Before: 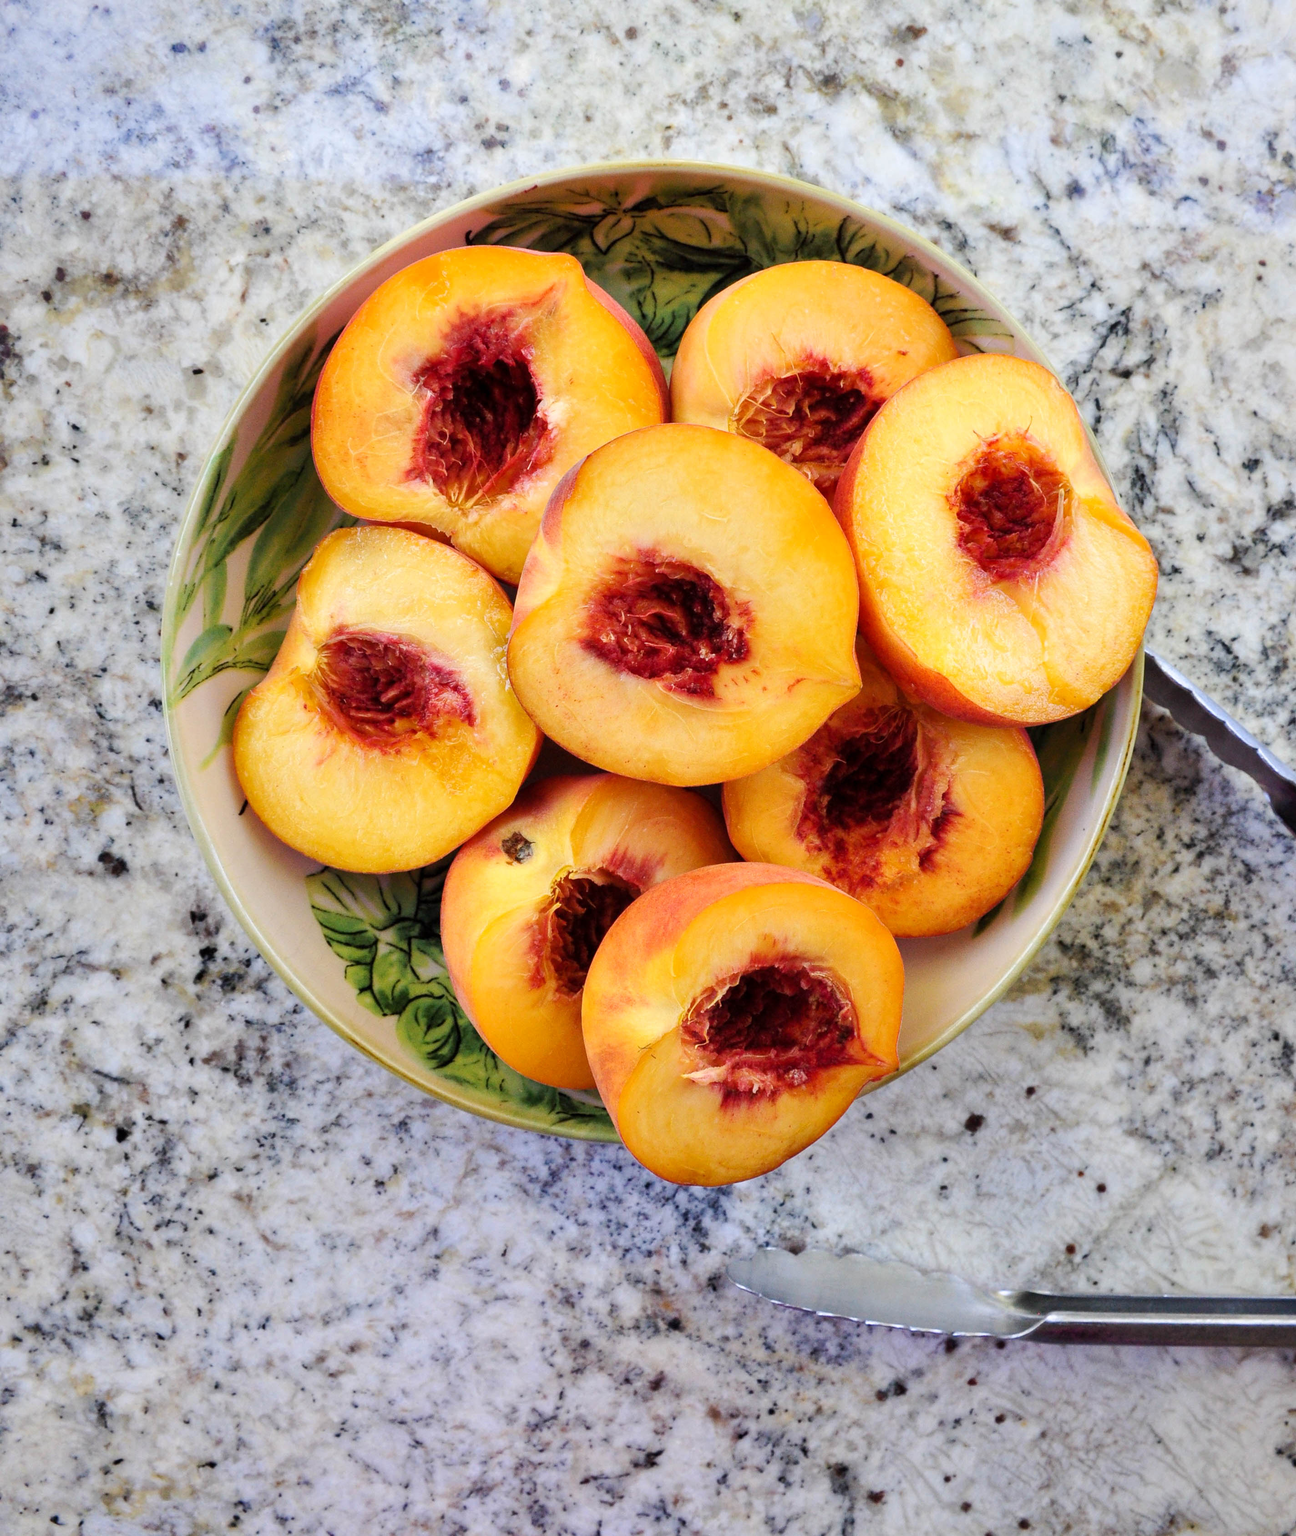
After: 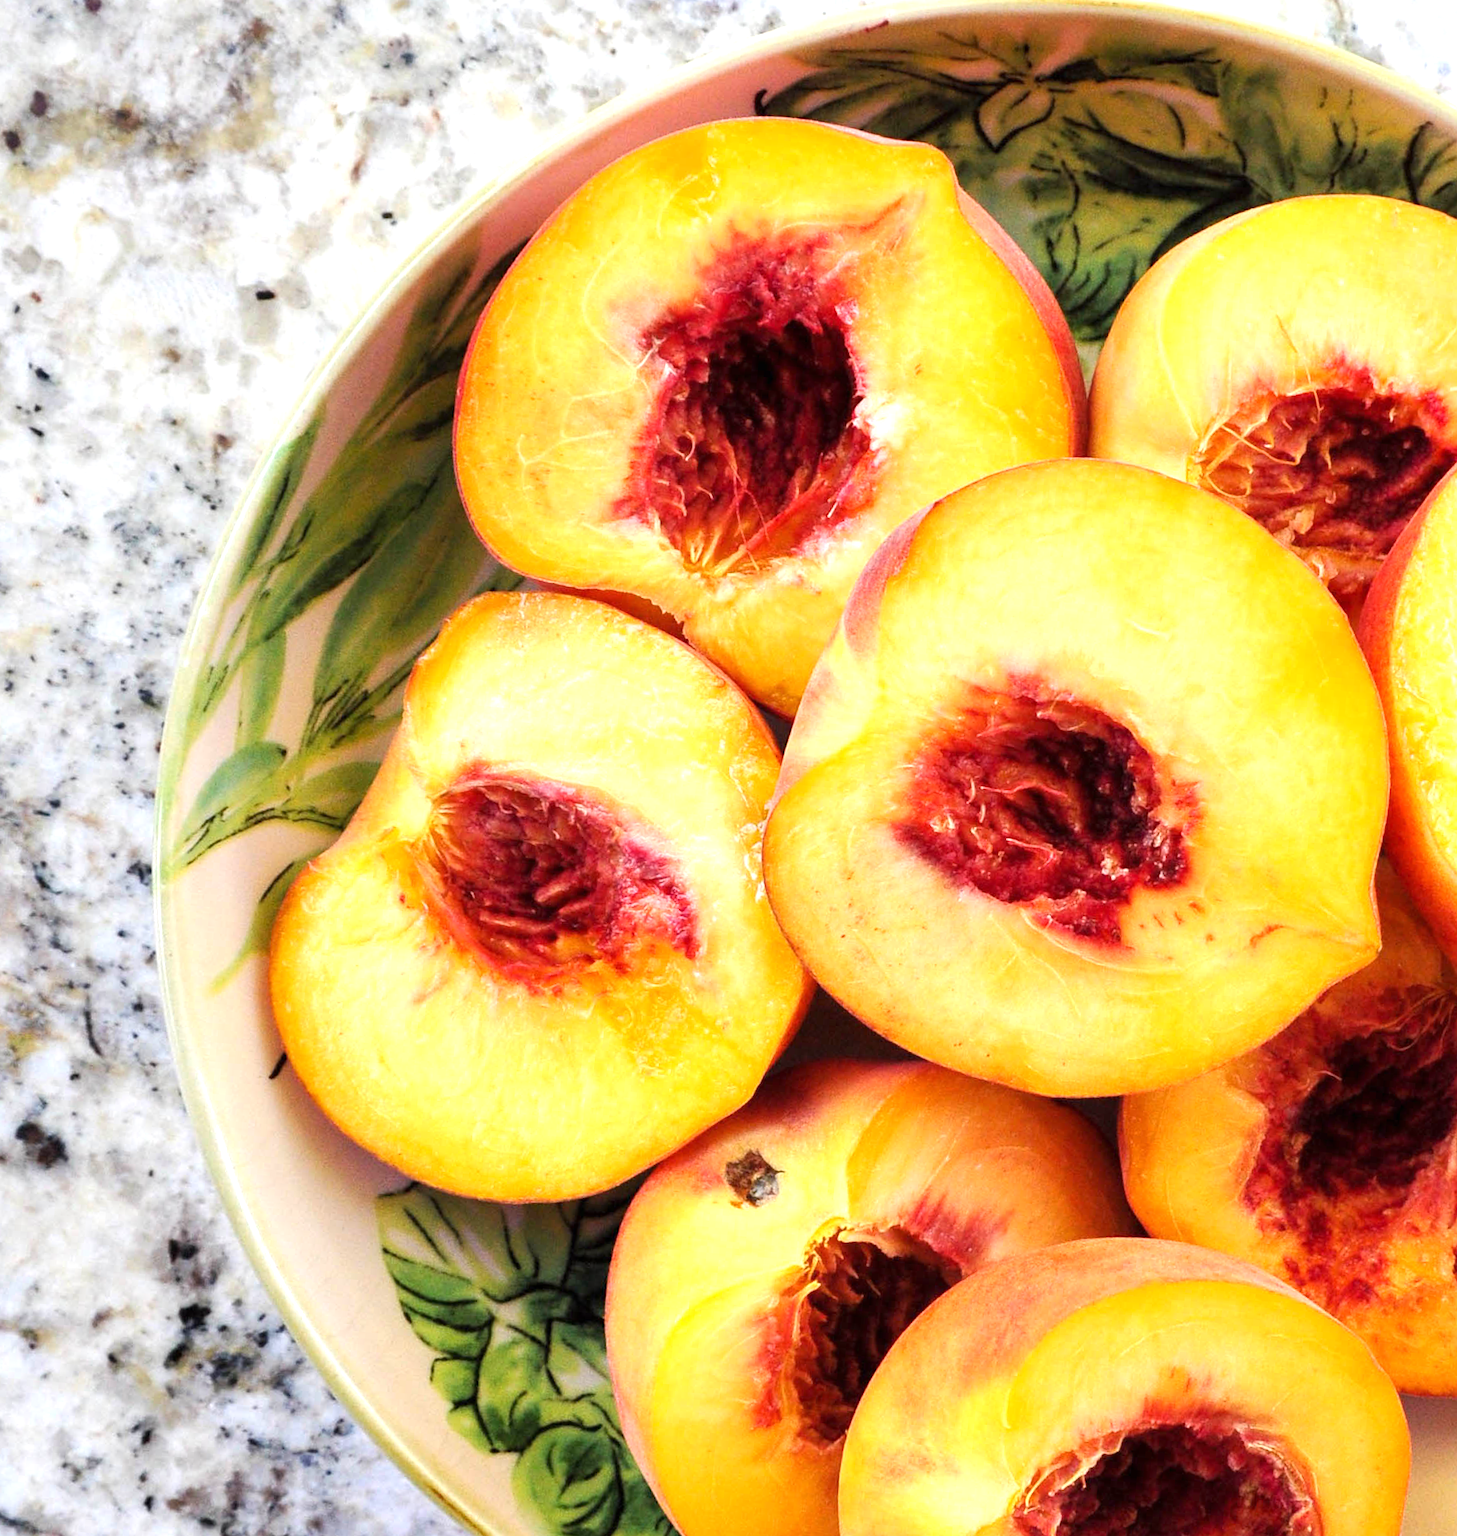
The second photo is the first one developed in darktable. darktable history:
exposure: black level correction 0, exposure 0.7 EV, compensate exposure bias true, compensate highlight preservation false
crop and rotate: angle -4.99°, left 2.122%, top 6.945%, right 27.566%, bottom 30.519%
tone equalizer: on, module defaults
